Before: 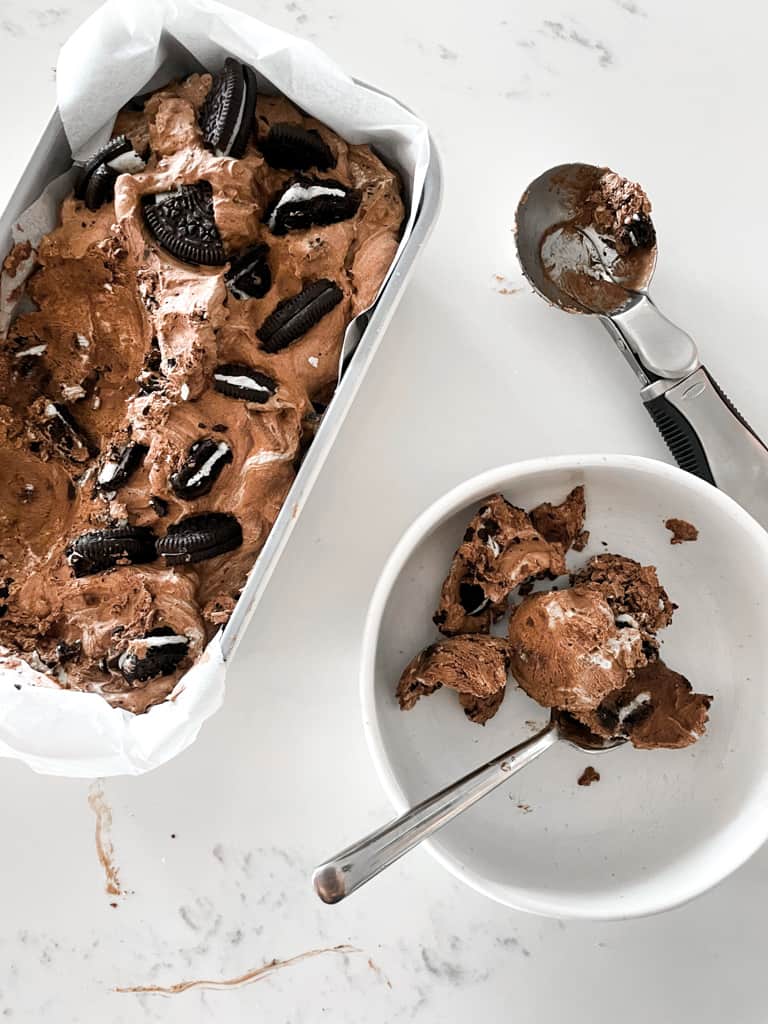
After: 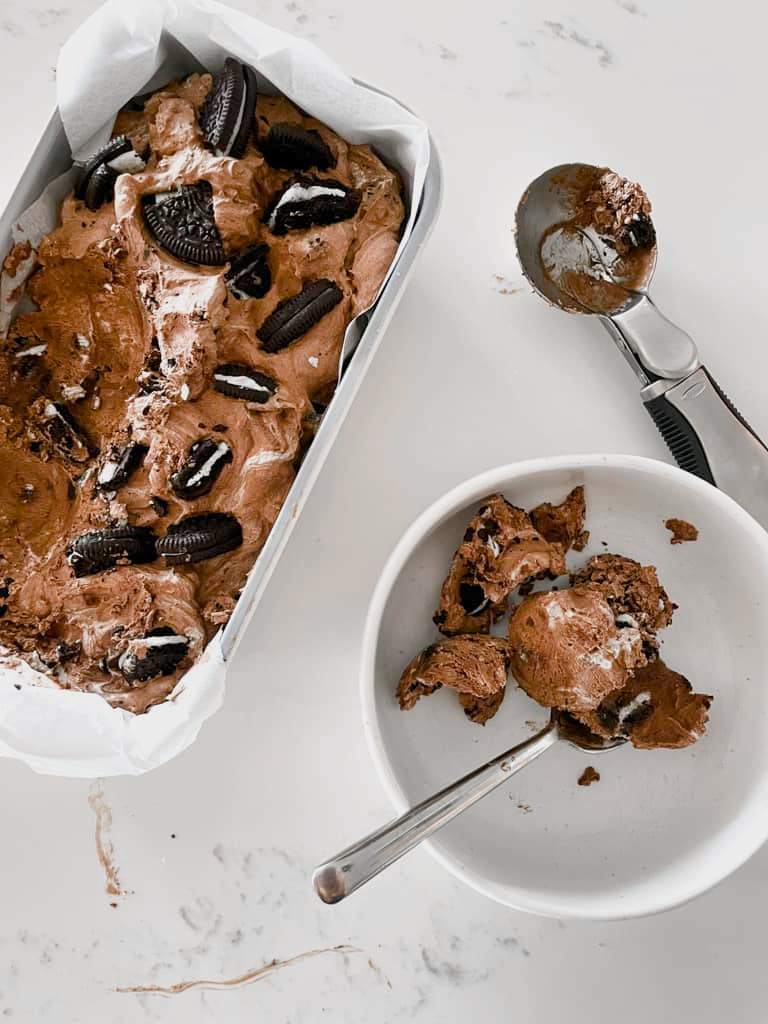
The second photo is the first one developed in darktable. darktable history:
color balance rgb: shadows lift › chroma 1%, shadows lift › hue 113°, highlights gain › chroma 0.2%, highlights gain › hue 333°, perceptual saturation grading › global saturation 20%, perceptual saturation grading › highlights -50%, perceptual saturation grading › shadows 25%, contrast -10%
